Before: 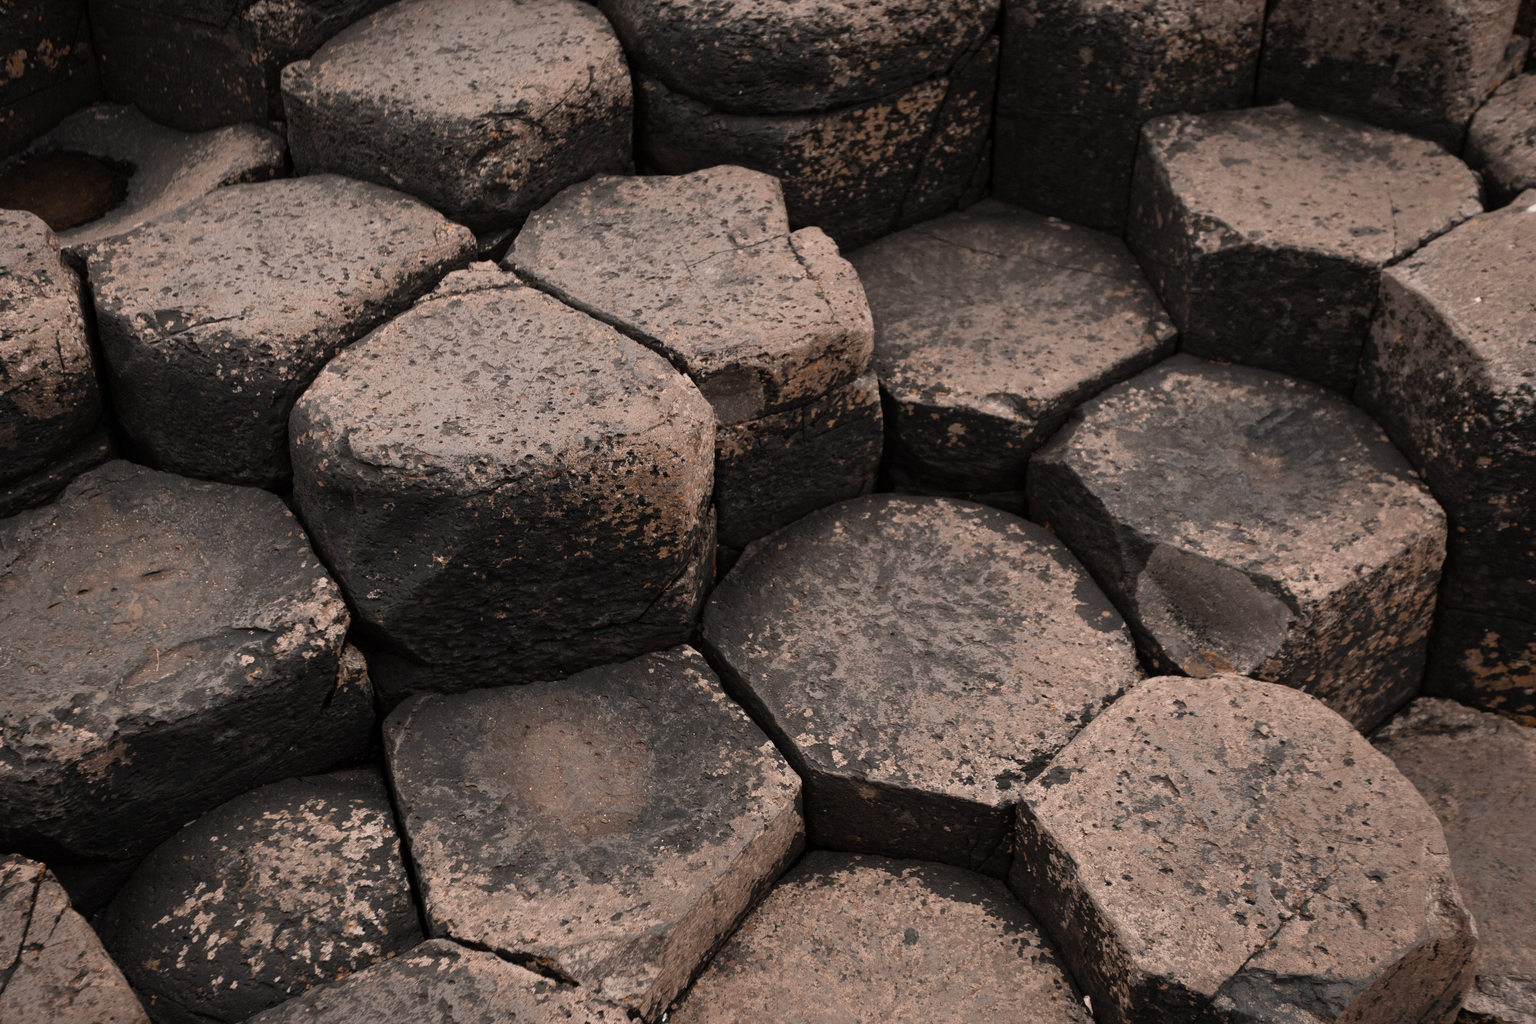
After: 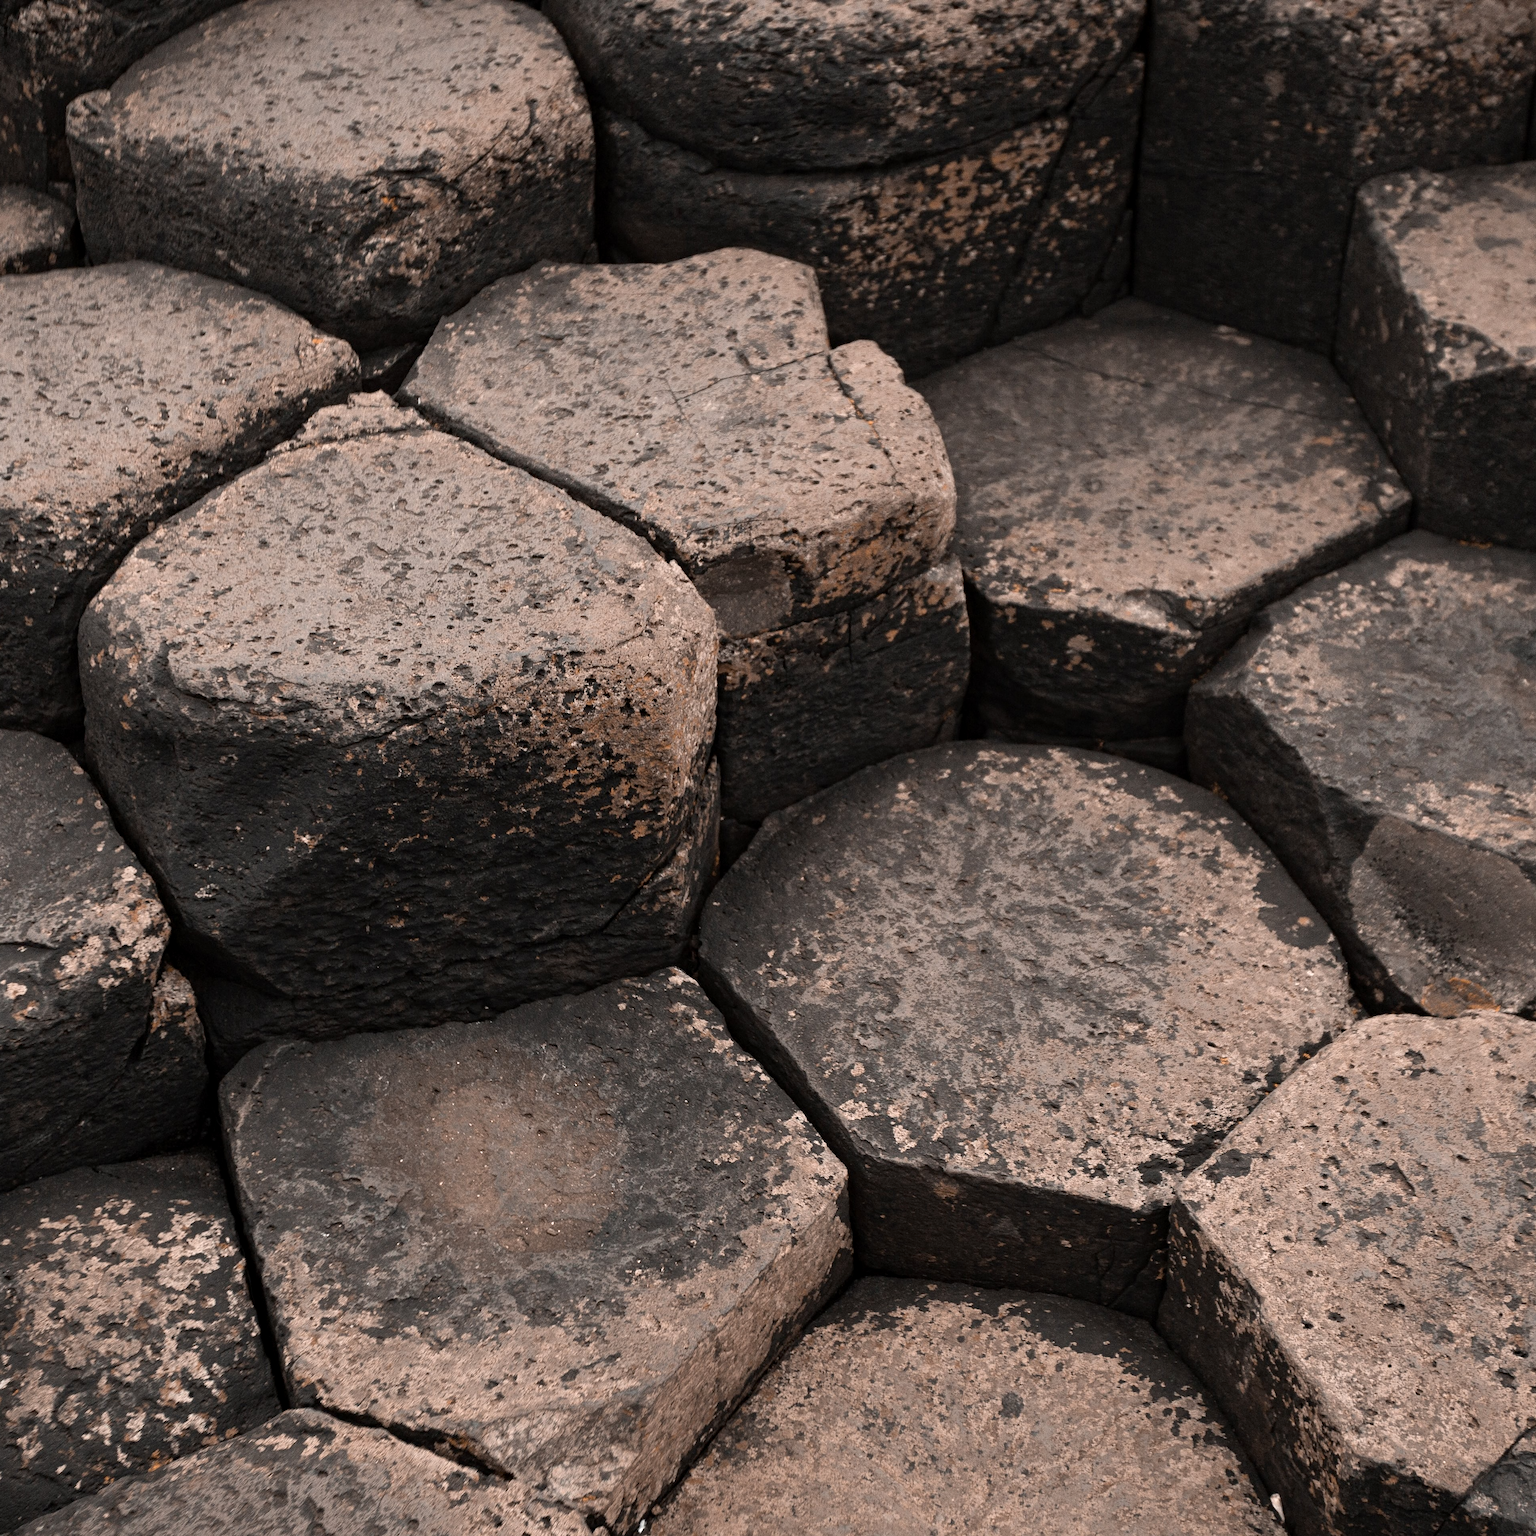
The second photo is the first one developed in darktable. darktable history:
crop: left 15.419%, right 17.903%
exposure: exposure 0.168 EV, compensate exposure bias true, compensate highlight preservation false
contrast equalizer: octaves 7, y [[0.502, 0.505, 0.512, 0.529, 0.564, 0.588], [0.5 ×6], [0.502, 0.505, 0.512, 0.529, 0.564, 0.588], [0, 0.001, 0.001, 0.004, 0.008, 0.011], [0, 0.001, 0.001, 0.004, 0.008, 0.011]]
